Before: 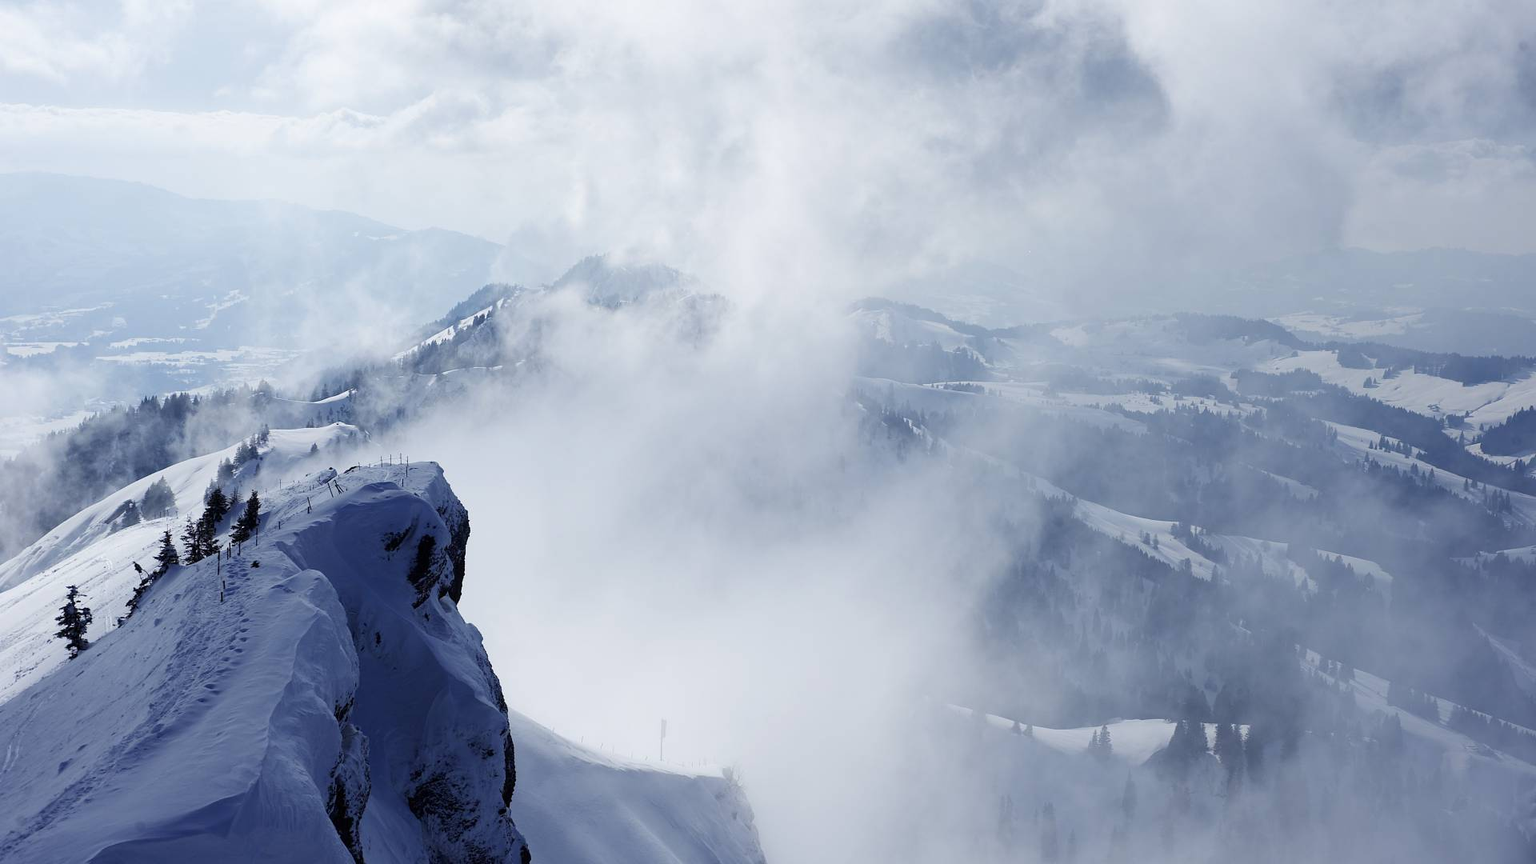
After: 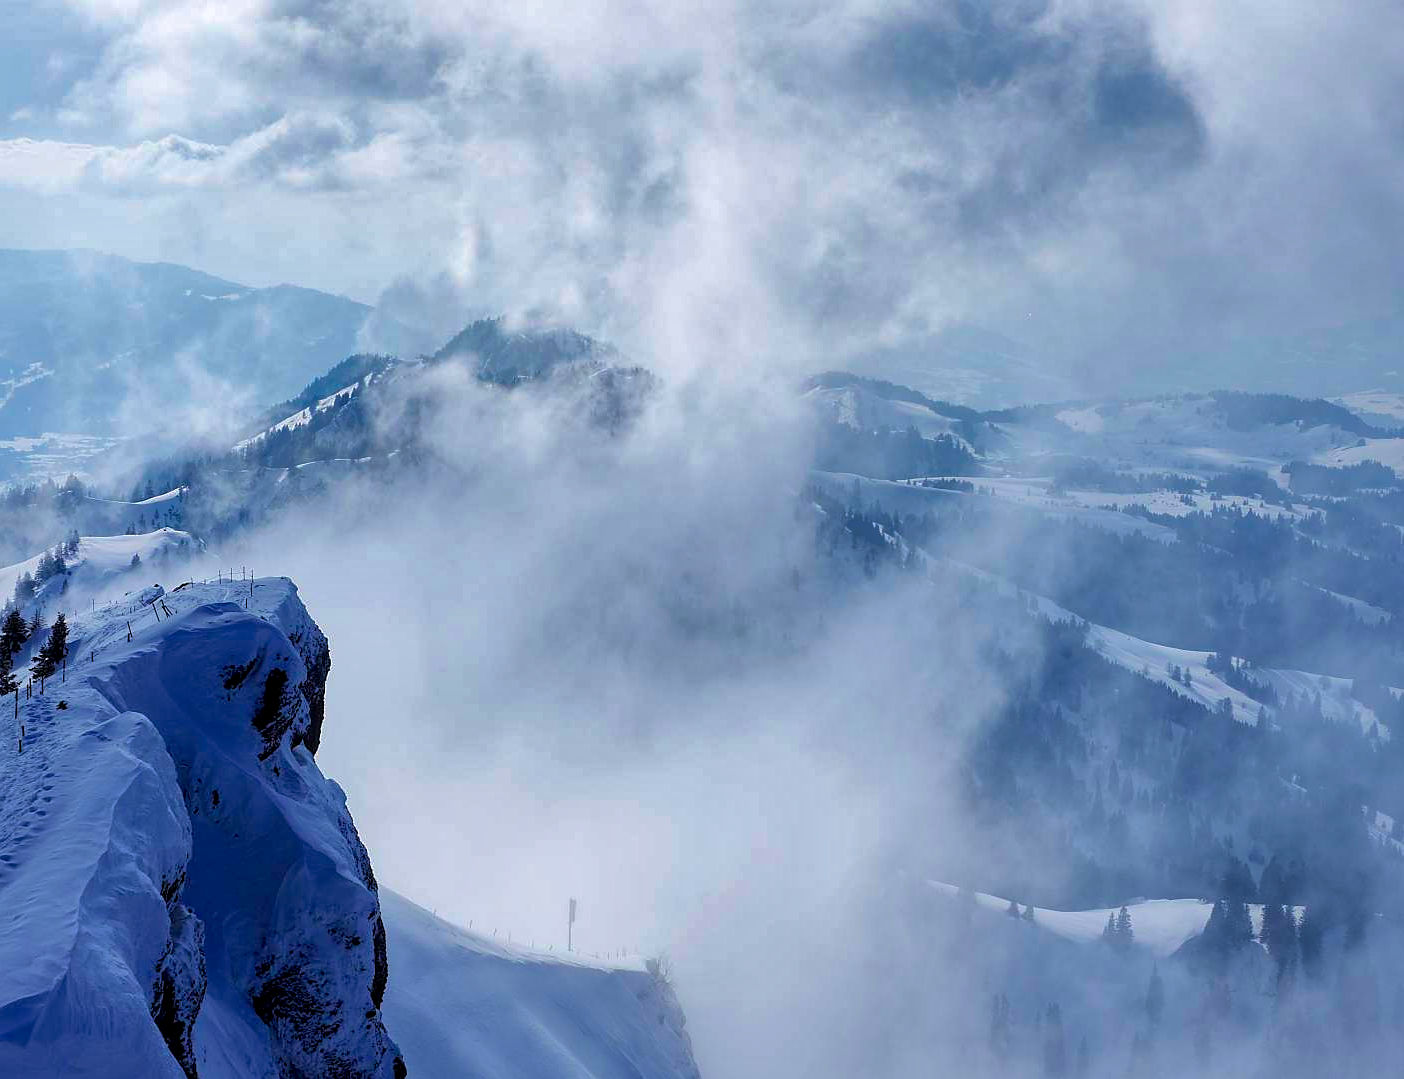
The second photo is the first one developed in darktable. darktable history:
velvia: on, module defaults
color balance rgb: power › luminance -3.843%, power › hue 144.67°, perceptual saturation grading › global saturation 31.18%, global vibrance 44.948%
local contrast: highlights 99%, shadows 90%, detail 160%, midtone range 0.2
shadows and highlights: shadows 40.29, highlights -59.78
sharpen: radius 1.049, threshold 0.979
crop: left 13.428%, right 13.428%
